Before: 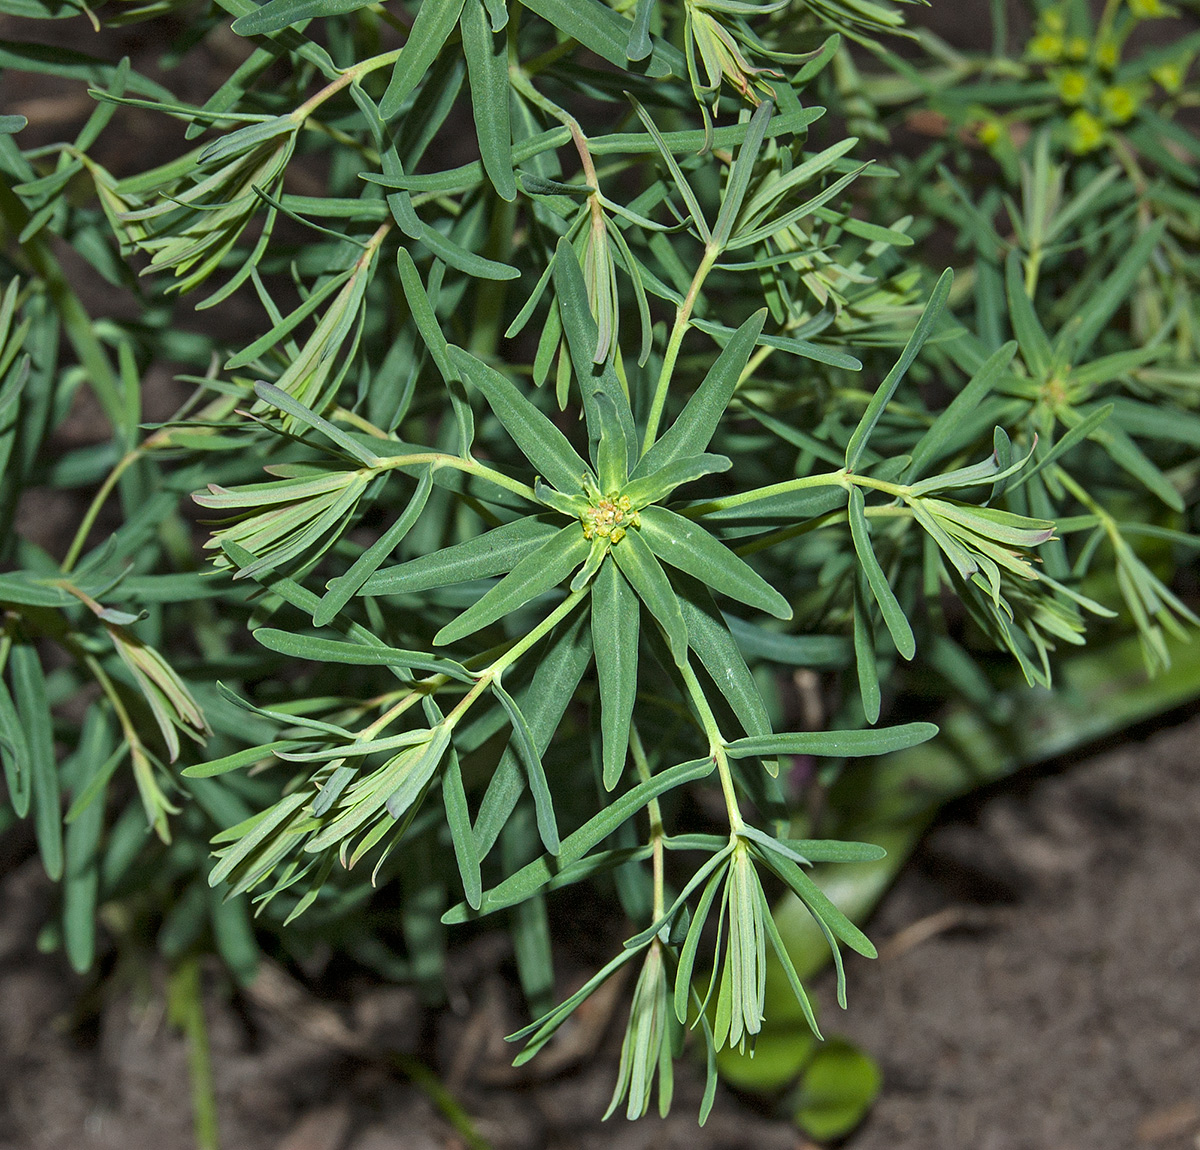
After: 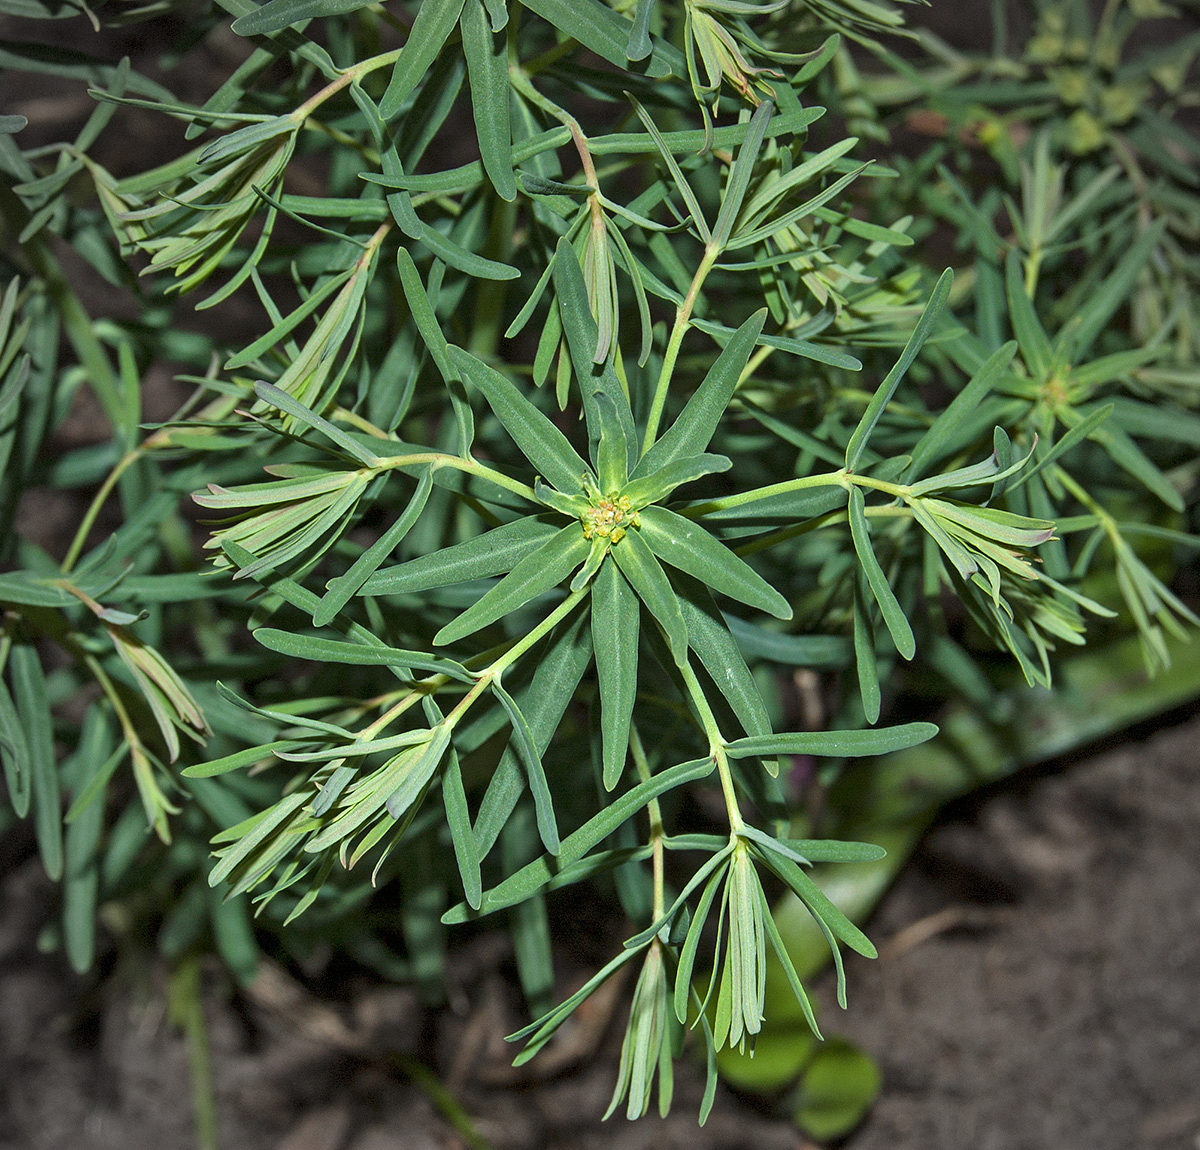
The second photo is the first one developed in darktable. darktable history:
vignetting: brightness -0.289, dithering 8-bit output
